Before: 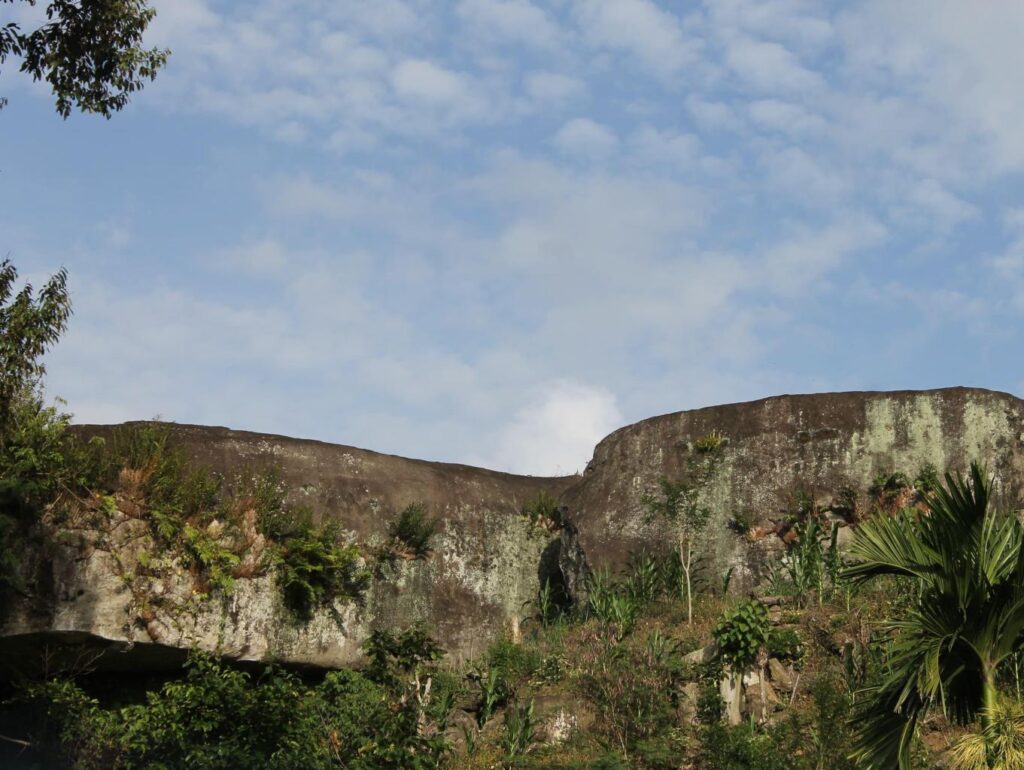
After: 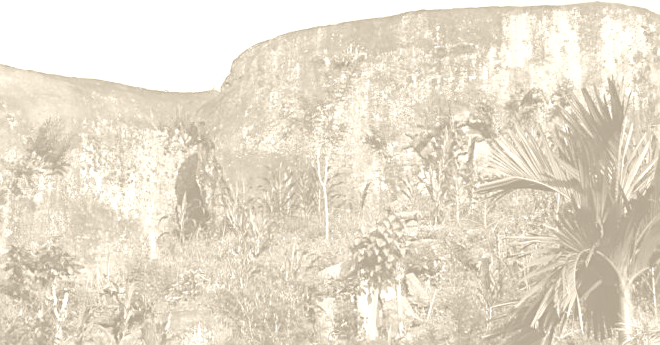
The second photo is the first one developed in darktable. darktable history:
crop and rotate: left 35.509%, top 50.238%, bottom 4.934%
shadows and highlights: shadows -23.08, highlights 46.15, soften with gaussian
colorize: hue 36°, saturation 71%, lightness 80.79%
exposure: black level correction 0, exposure 0.4 EV, compensate exposure bias true, compensate highlight preservation false
sharpen: on, module defaults
